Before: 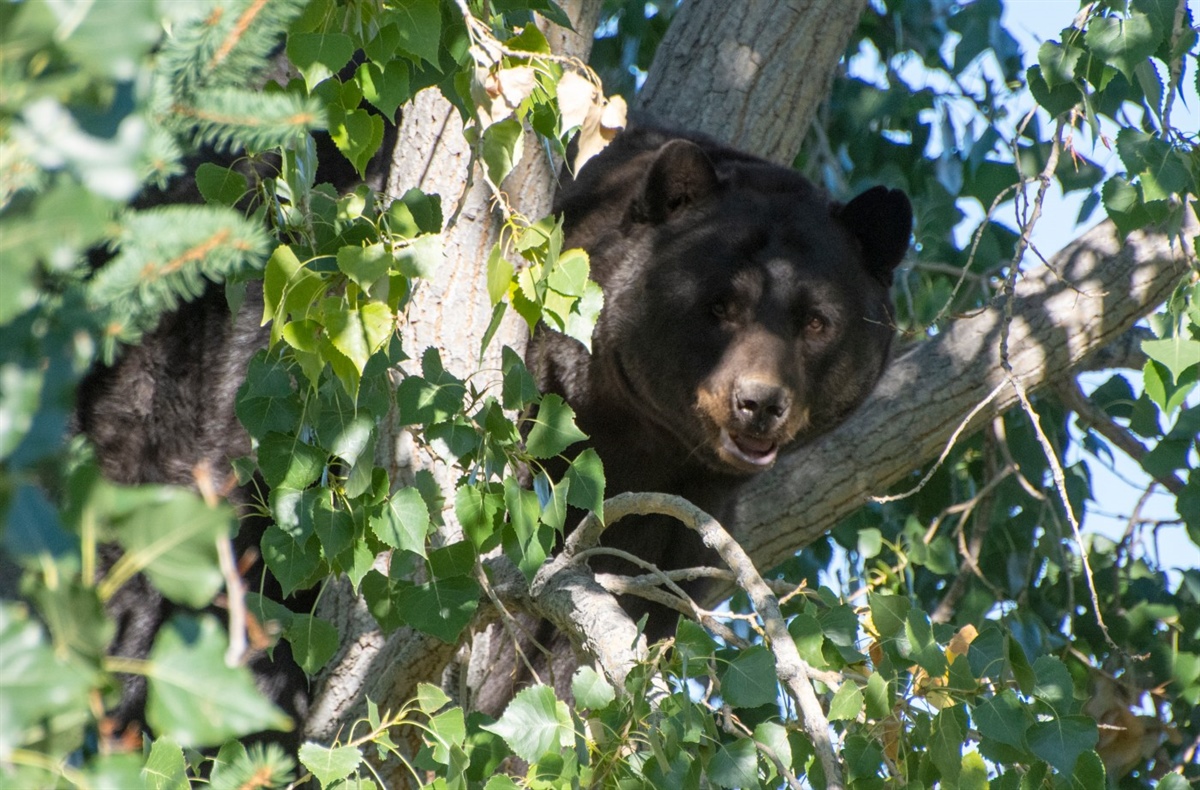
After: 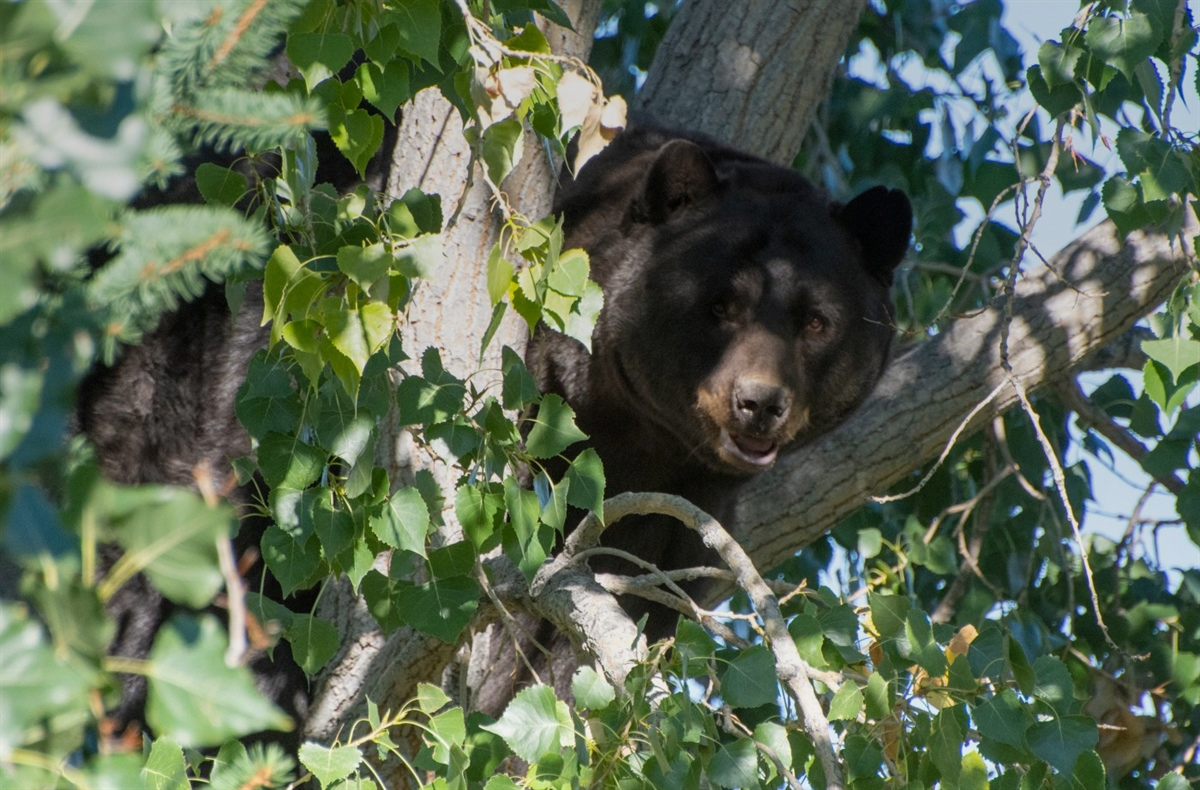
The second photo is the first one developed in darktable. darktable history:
color balance: mode lift, gamma, gain (sRGB)
graduated density: rotation 5.63°, offset 76.9
tone equalizer: on, module defaults
